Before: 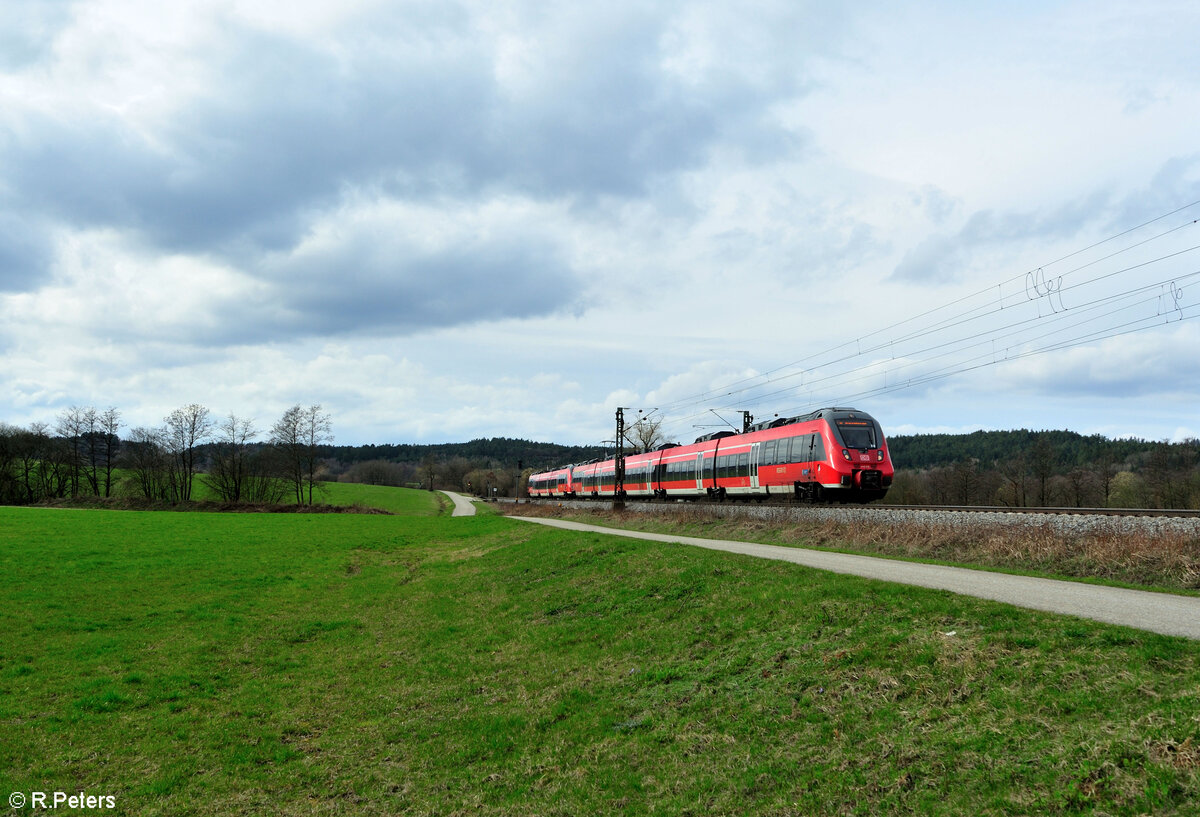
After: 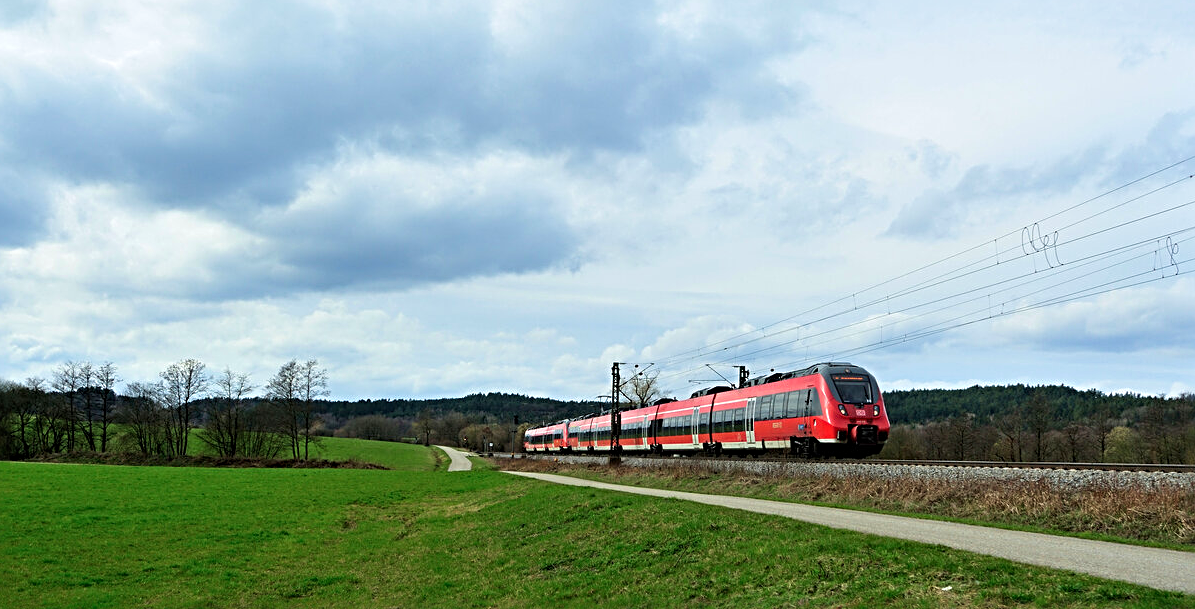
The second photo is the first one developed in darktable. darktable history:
sharpen: radius 3.973
velvia: on, module defaults
crop: left 0.348%, top 5.532%, bottom 19.896%
